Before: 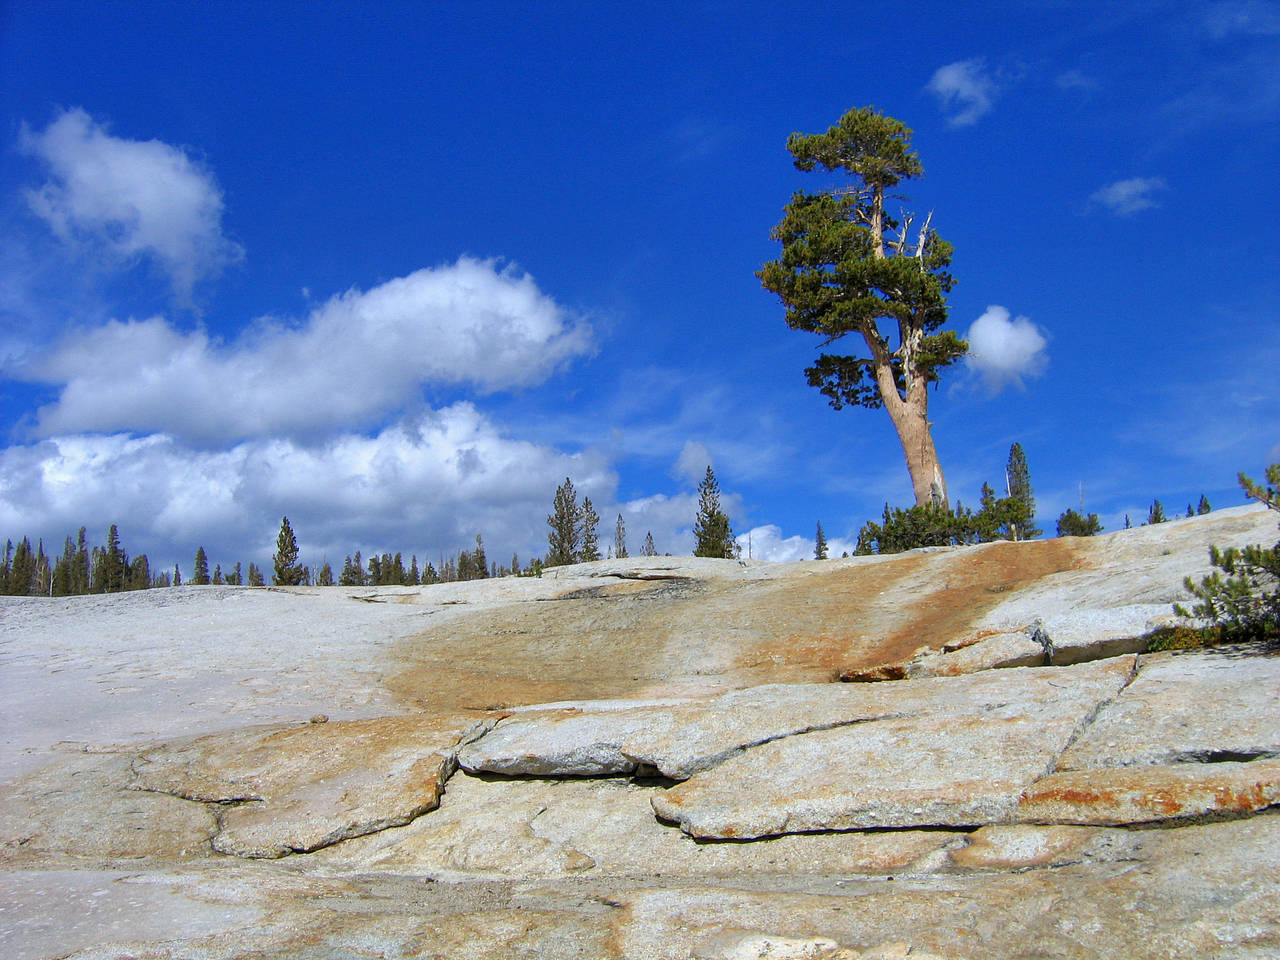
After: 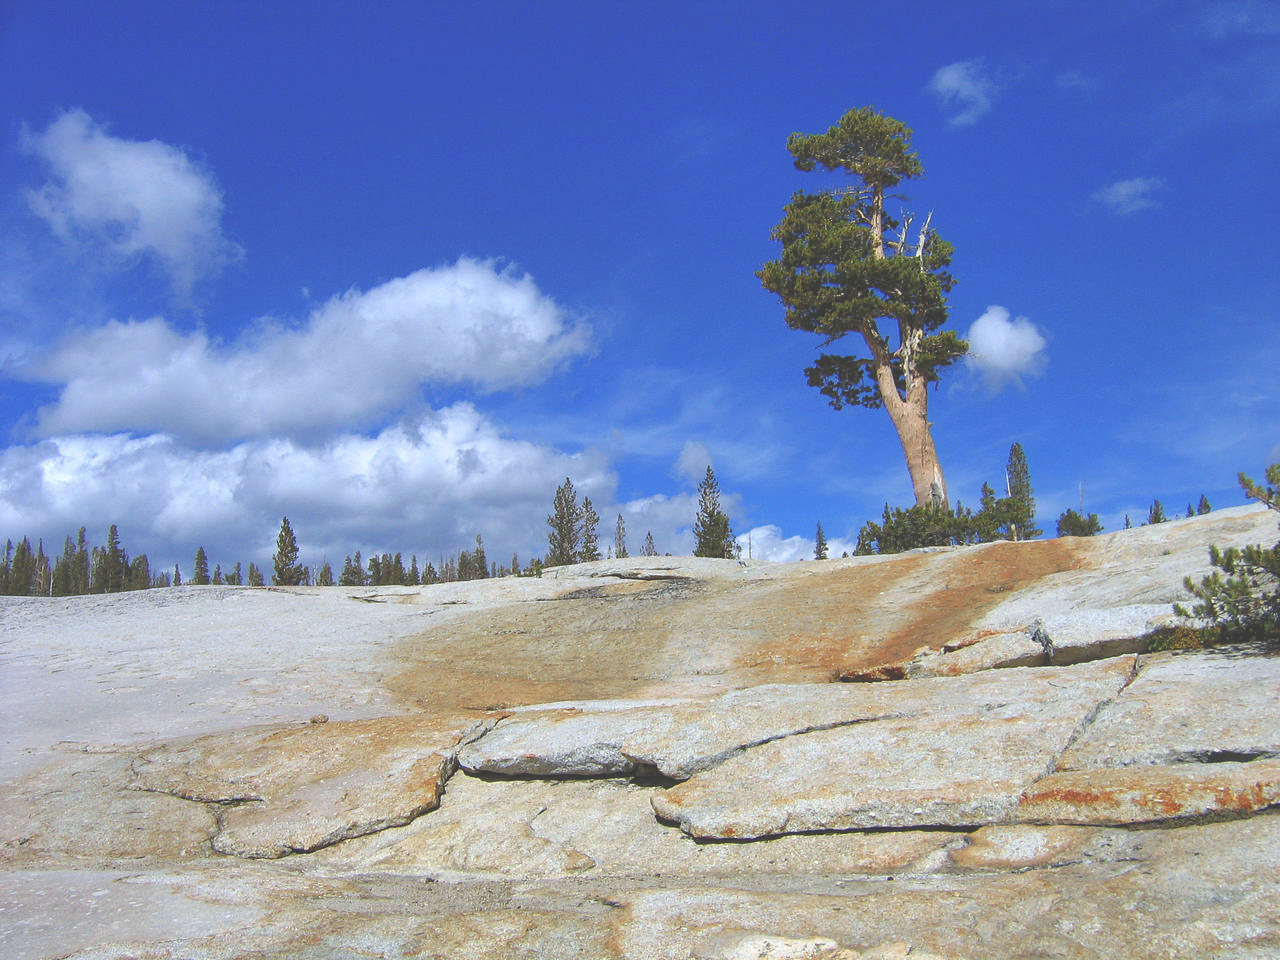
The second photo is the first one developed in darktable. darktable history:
exposure: black level correction -0.041, exposure 0.061 EV, compensate exposure bias true, compensate highlight preservation false
